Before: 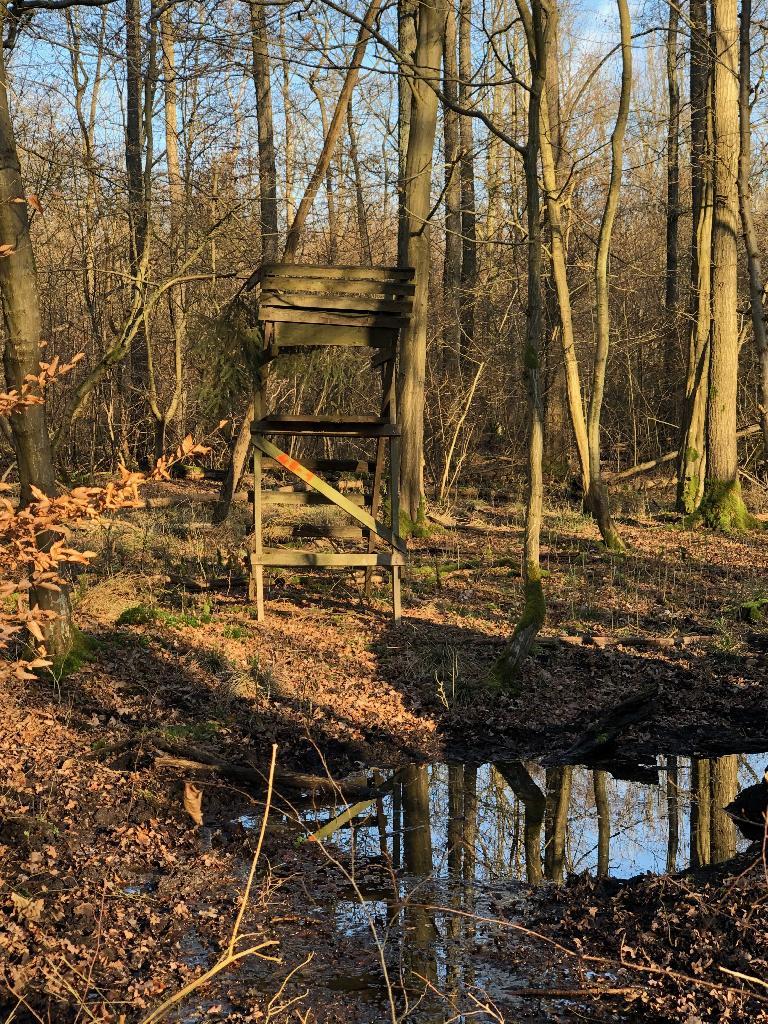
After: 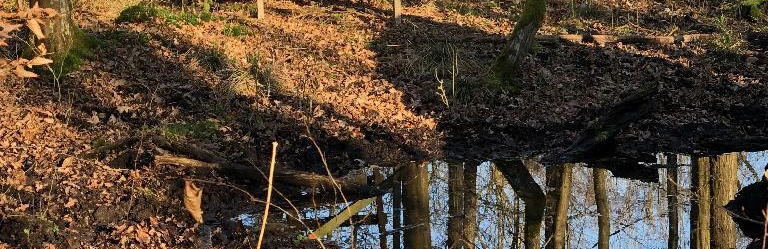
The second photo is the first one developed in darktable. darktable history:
crop and rotate: top 58.8%, bottom 16.882%
